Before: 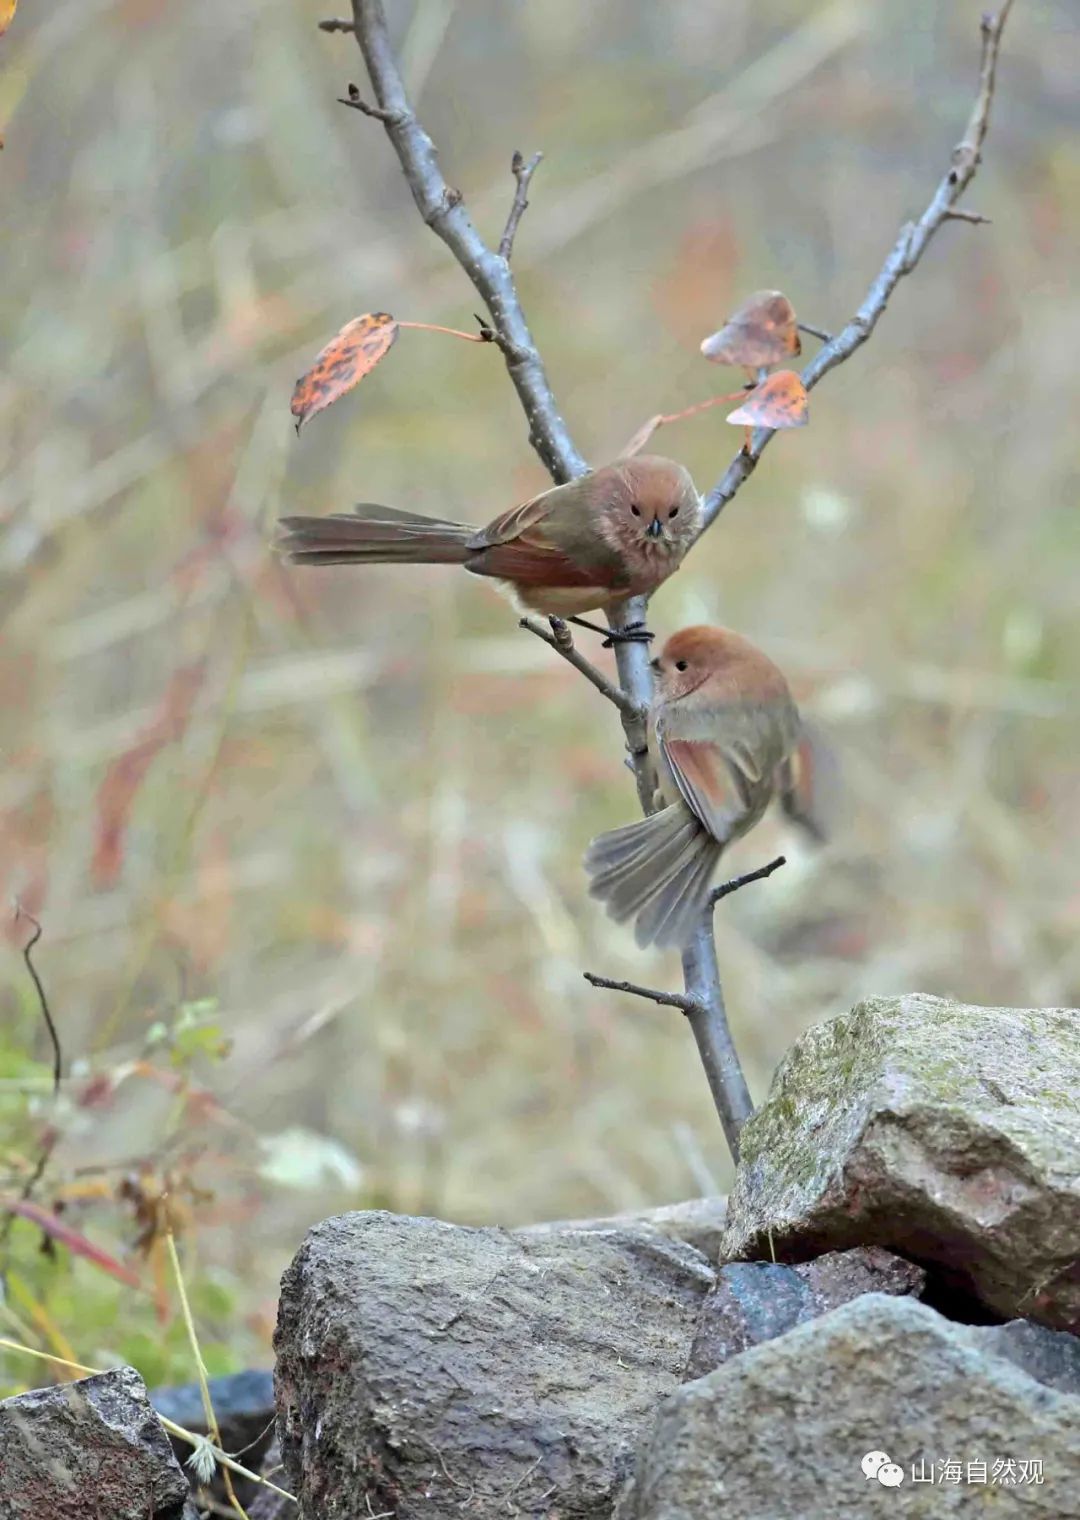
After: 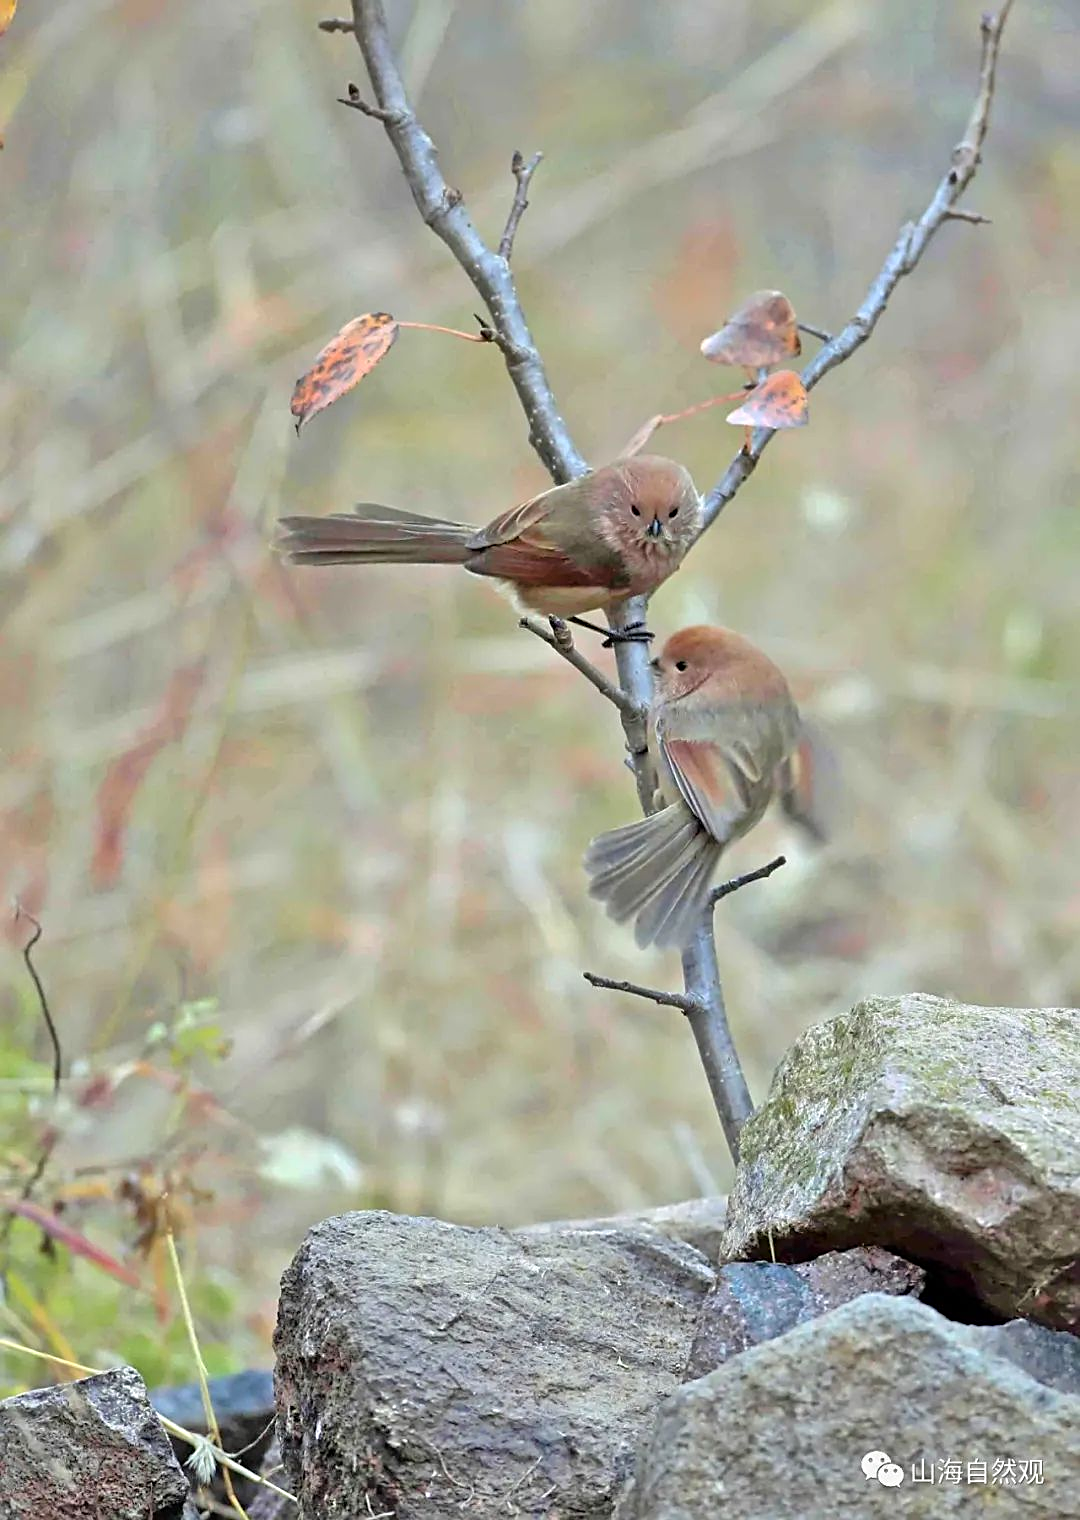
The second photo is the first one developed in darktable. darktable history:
sharpen: on, module defaults
tone equalizer: -8 EV 0.001 EV, -7 EV -0.004 EV, -6 EV 0.009 EV, -5 EV 0.032 EV, -4 EV 0.276 EV, -3 EV 0.644 EV, -2 EV 0.584 EV, -1 EV 0.187 EV, +0 EV 0.024 EV
